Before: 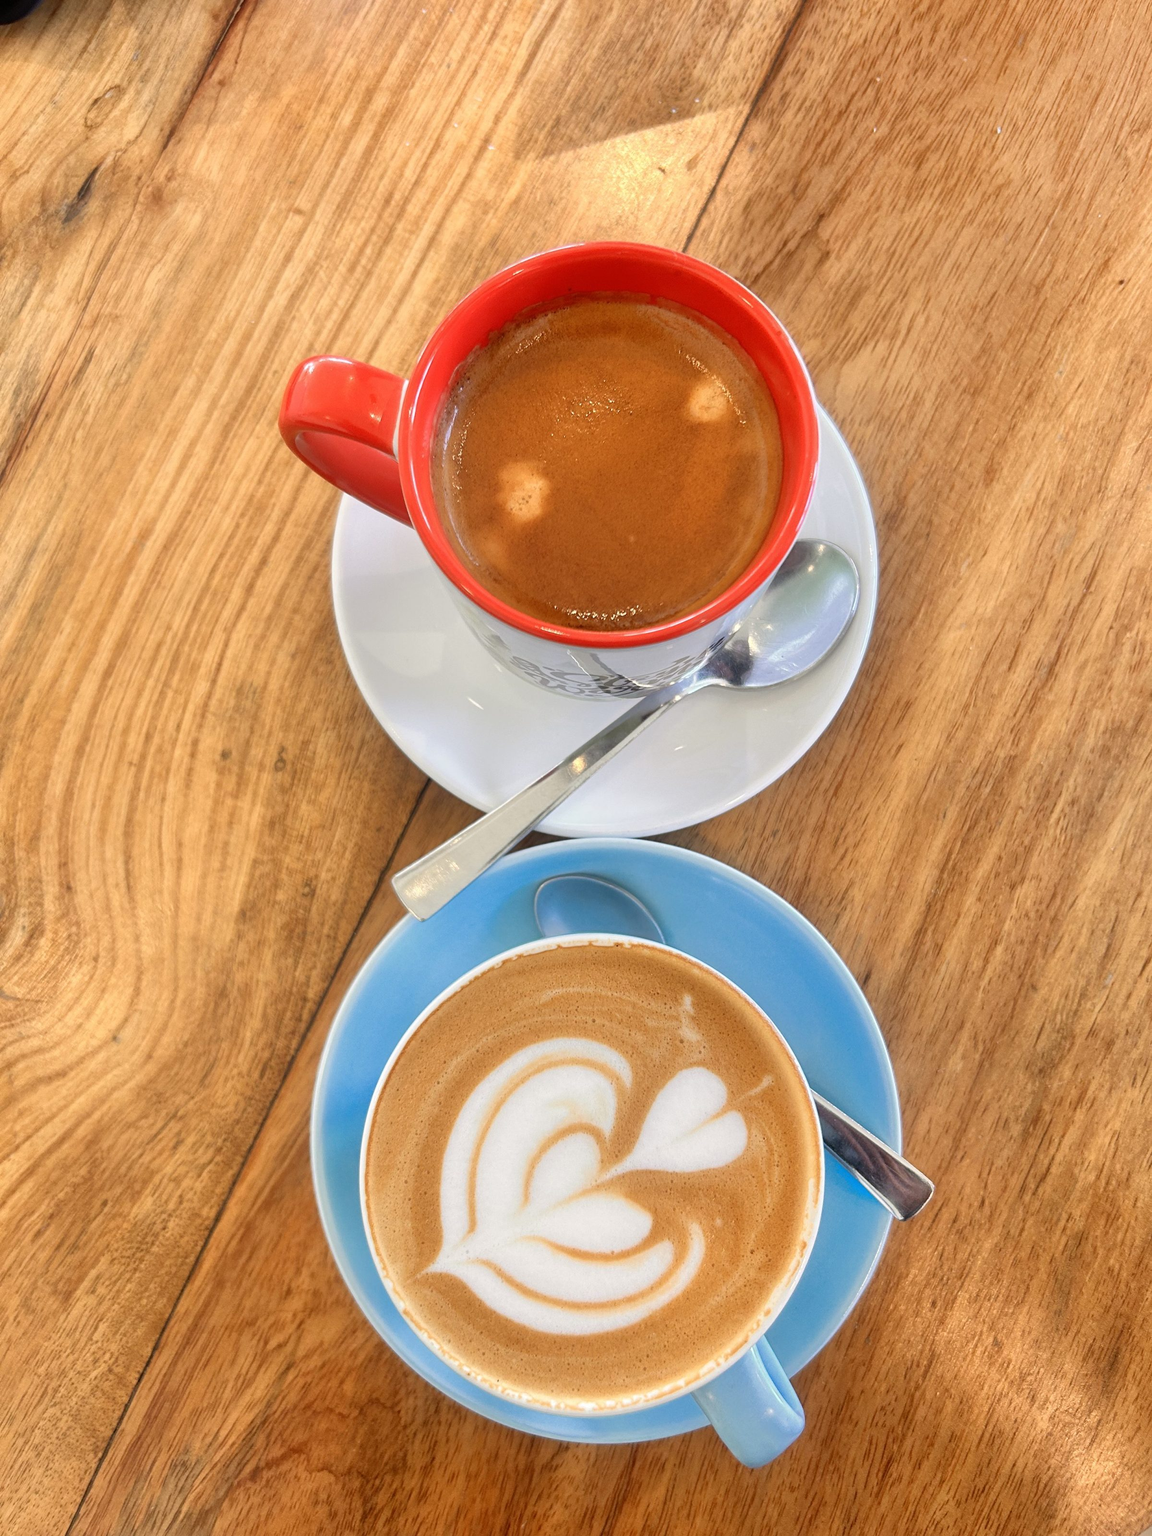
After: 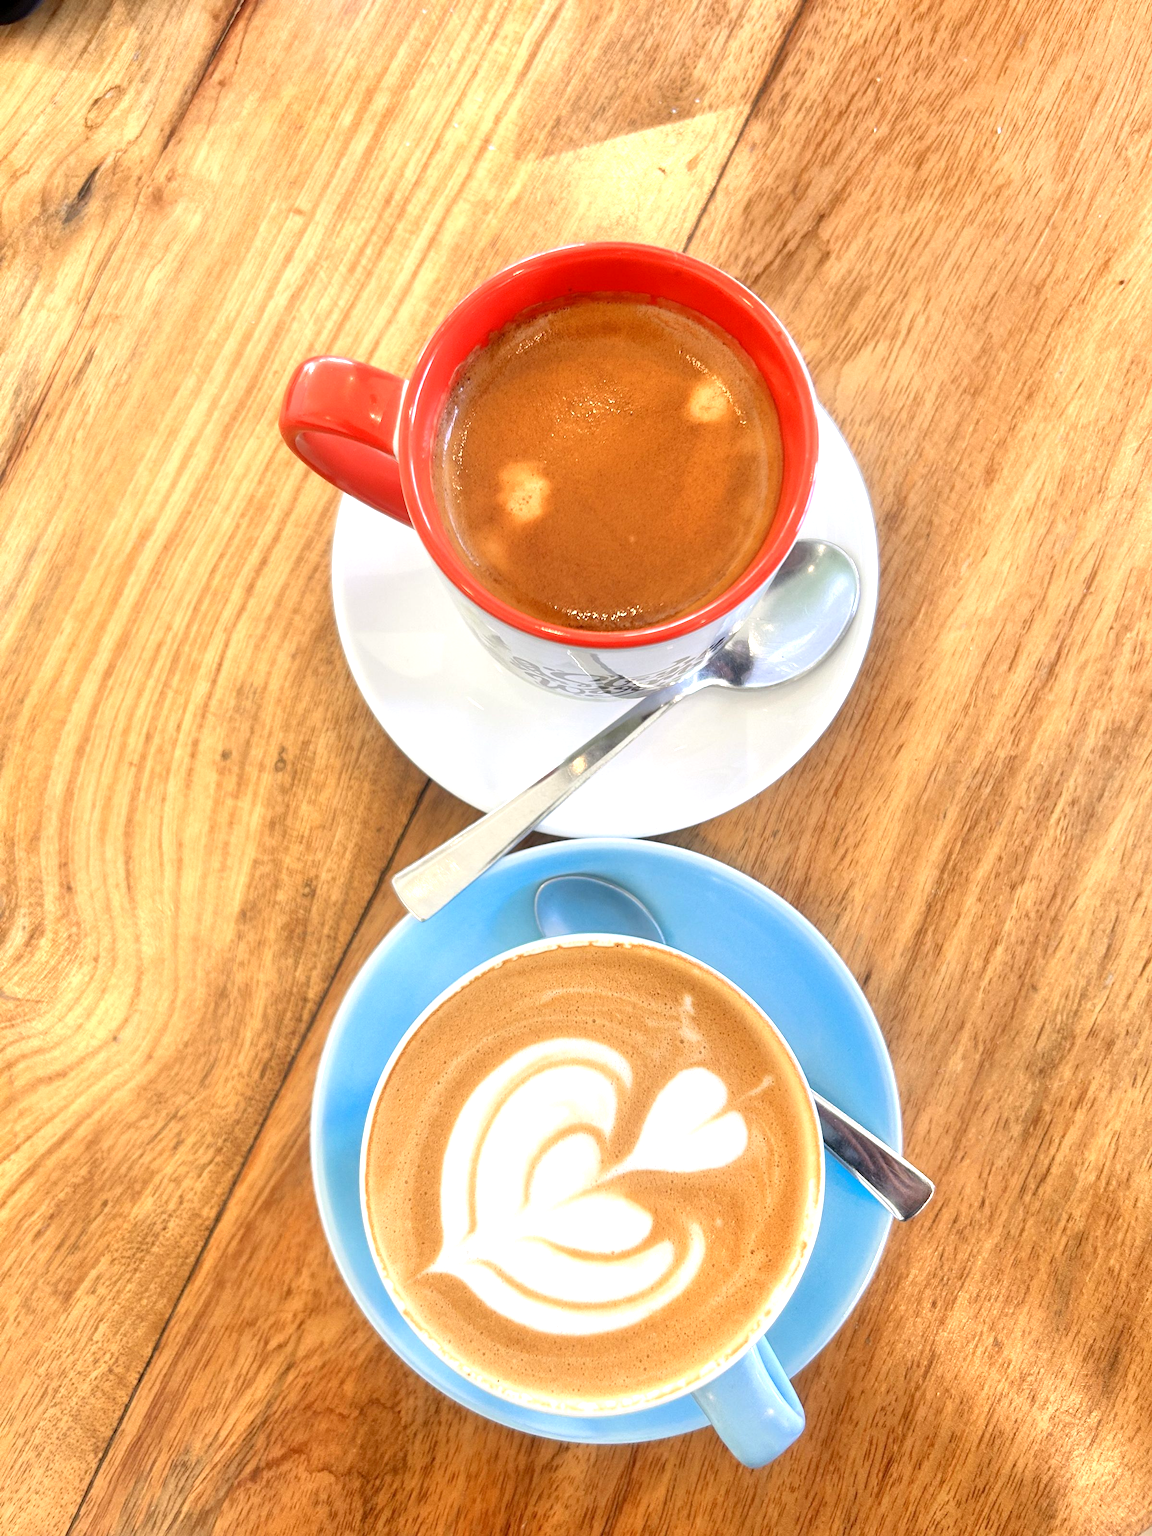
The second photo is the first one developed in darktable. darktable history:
exposure: black level correction 0.001, exposure 0.673 EV, compensate highlight preservation false
